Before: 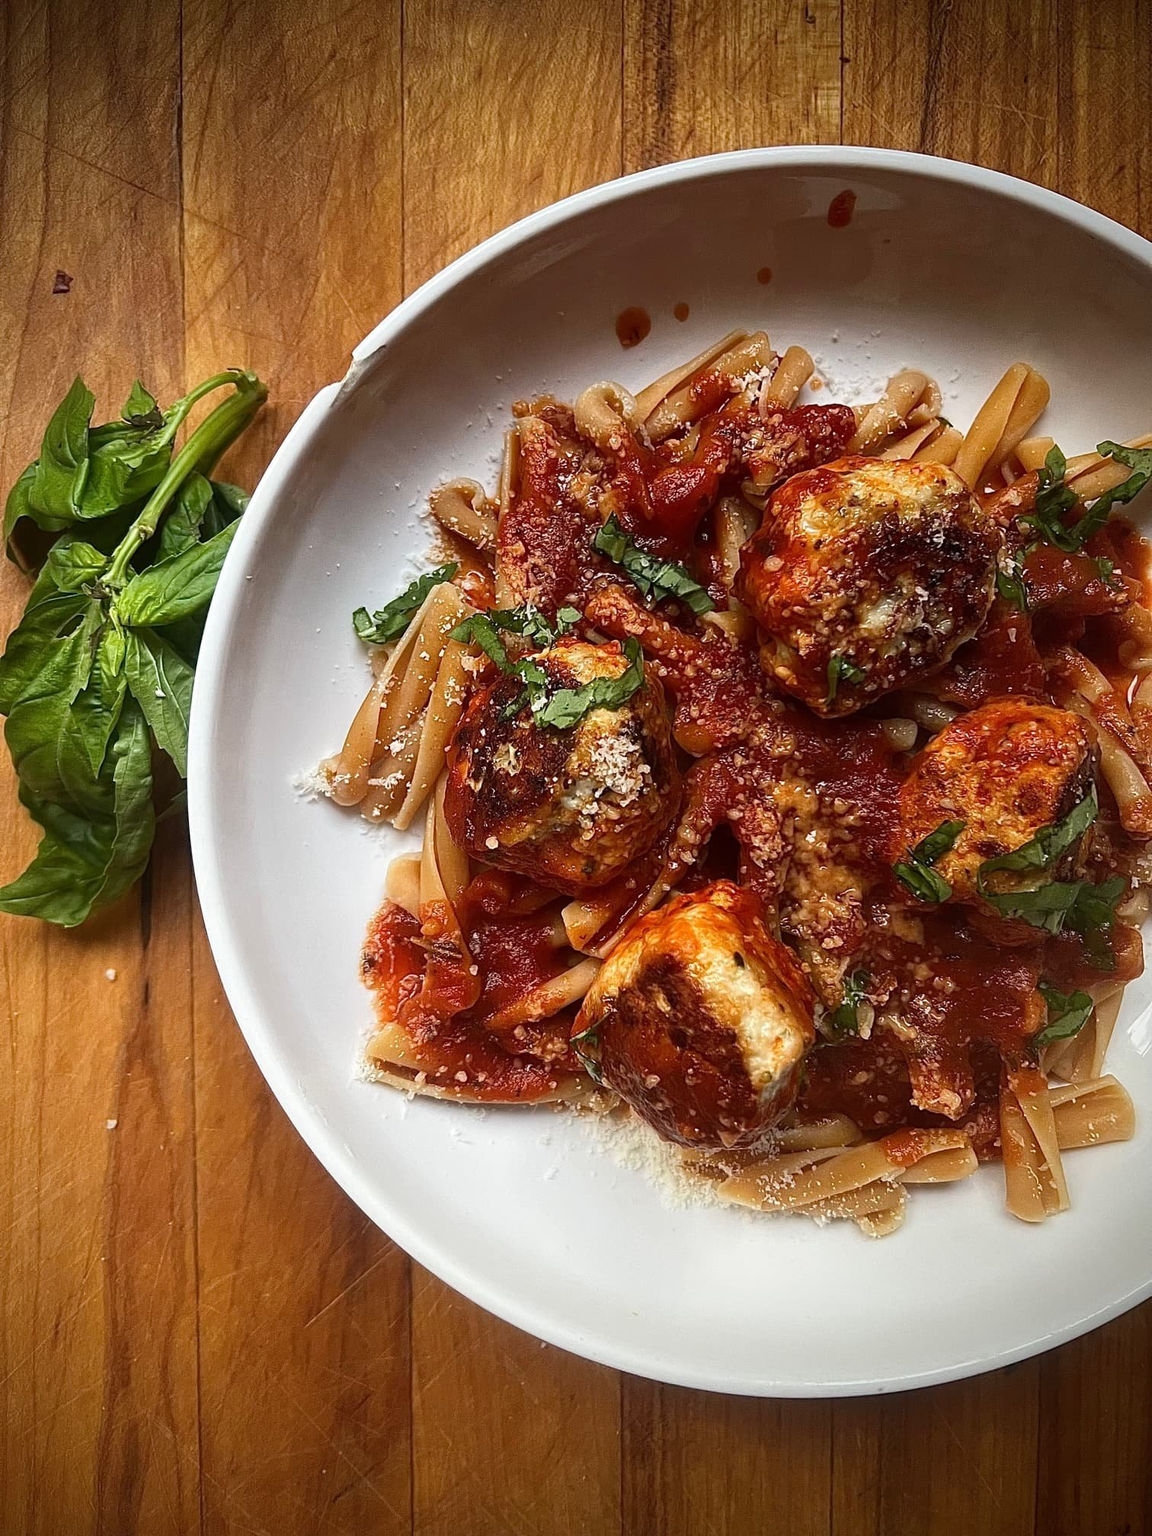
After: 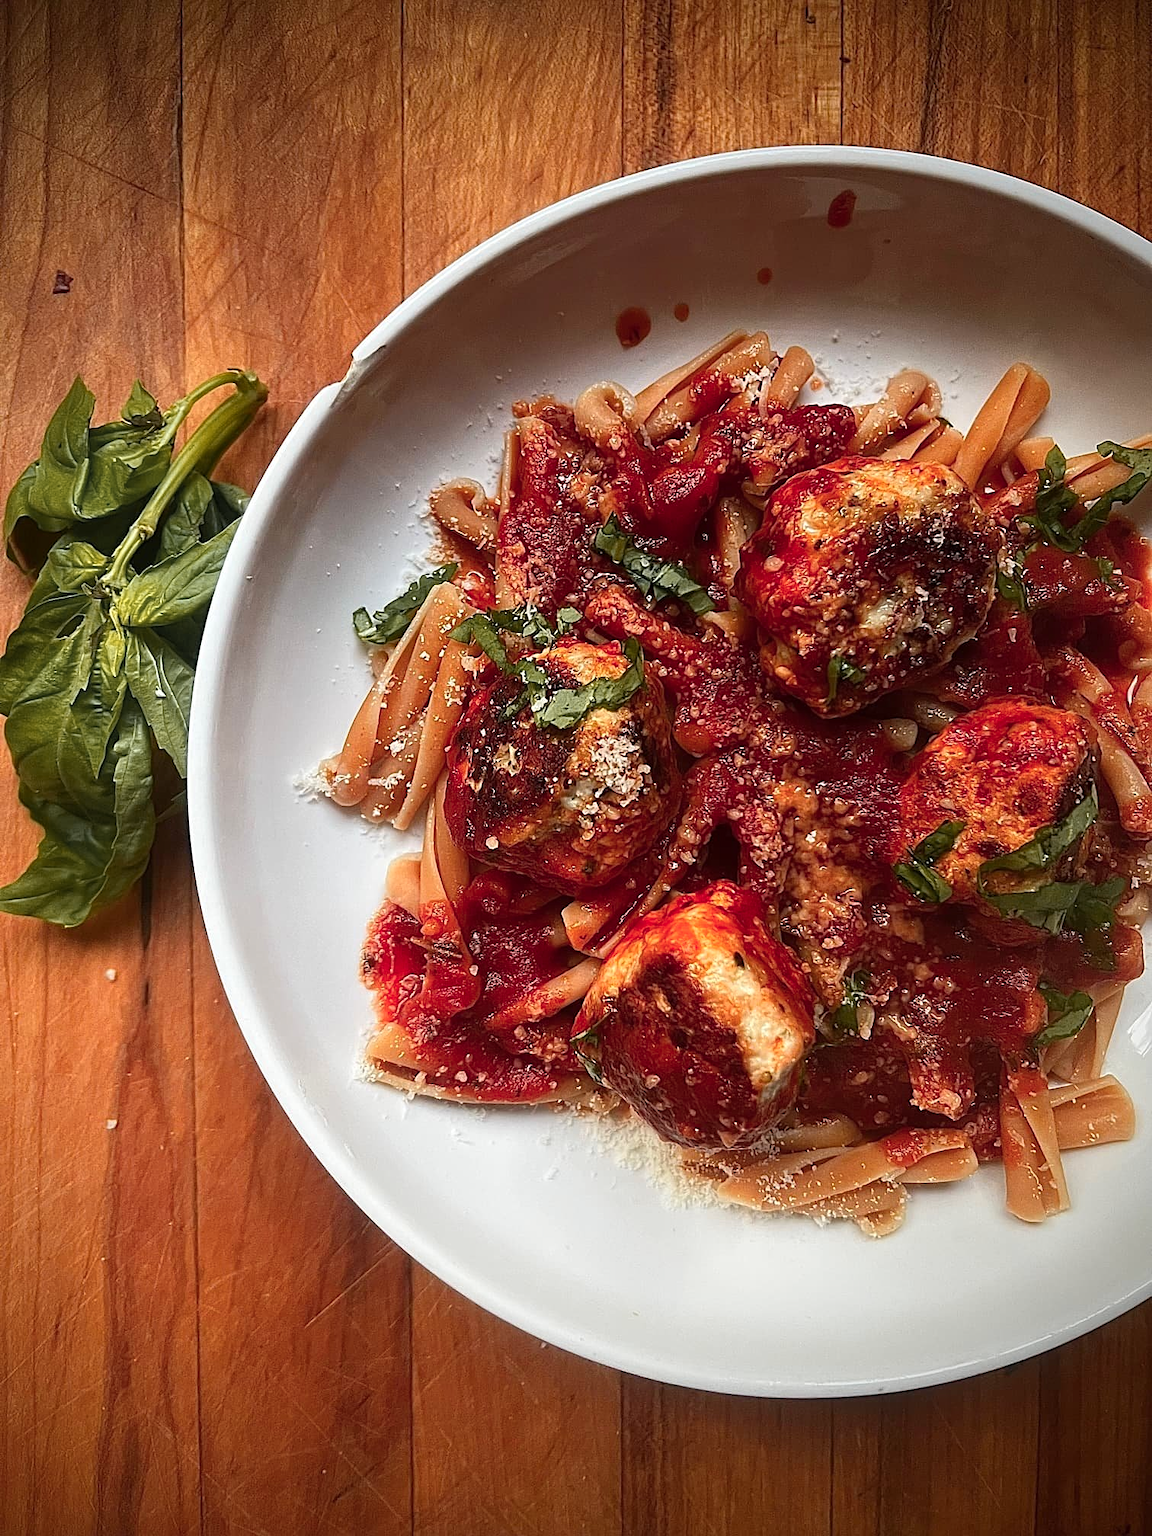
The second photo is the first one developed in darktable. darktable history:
color zones: curves: ch1 [(0.263, 0.53) (0.376, 0.287) (0.487, 0.512) (0.748, 0.547) (1, 0.513)]; ch2 [(0.262, 0.45) (0.751, 0.477)]
sharpen: amount 0.214
